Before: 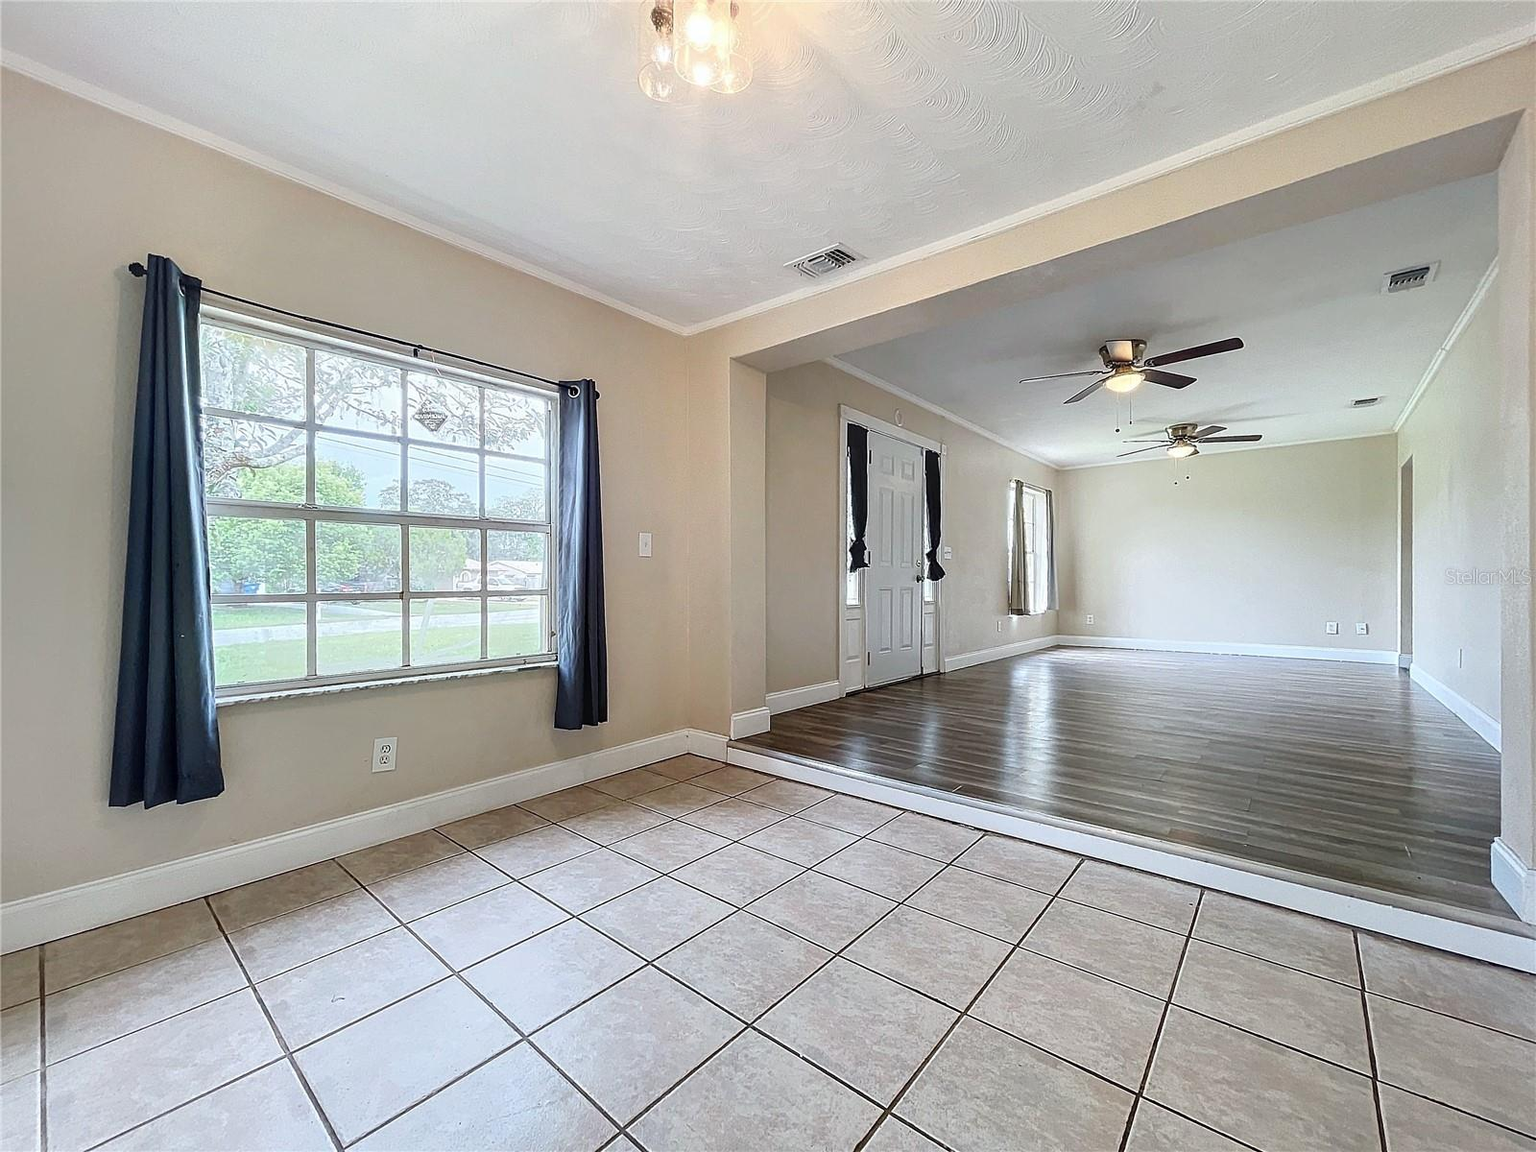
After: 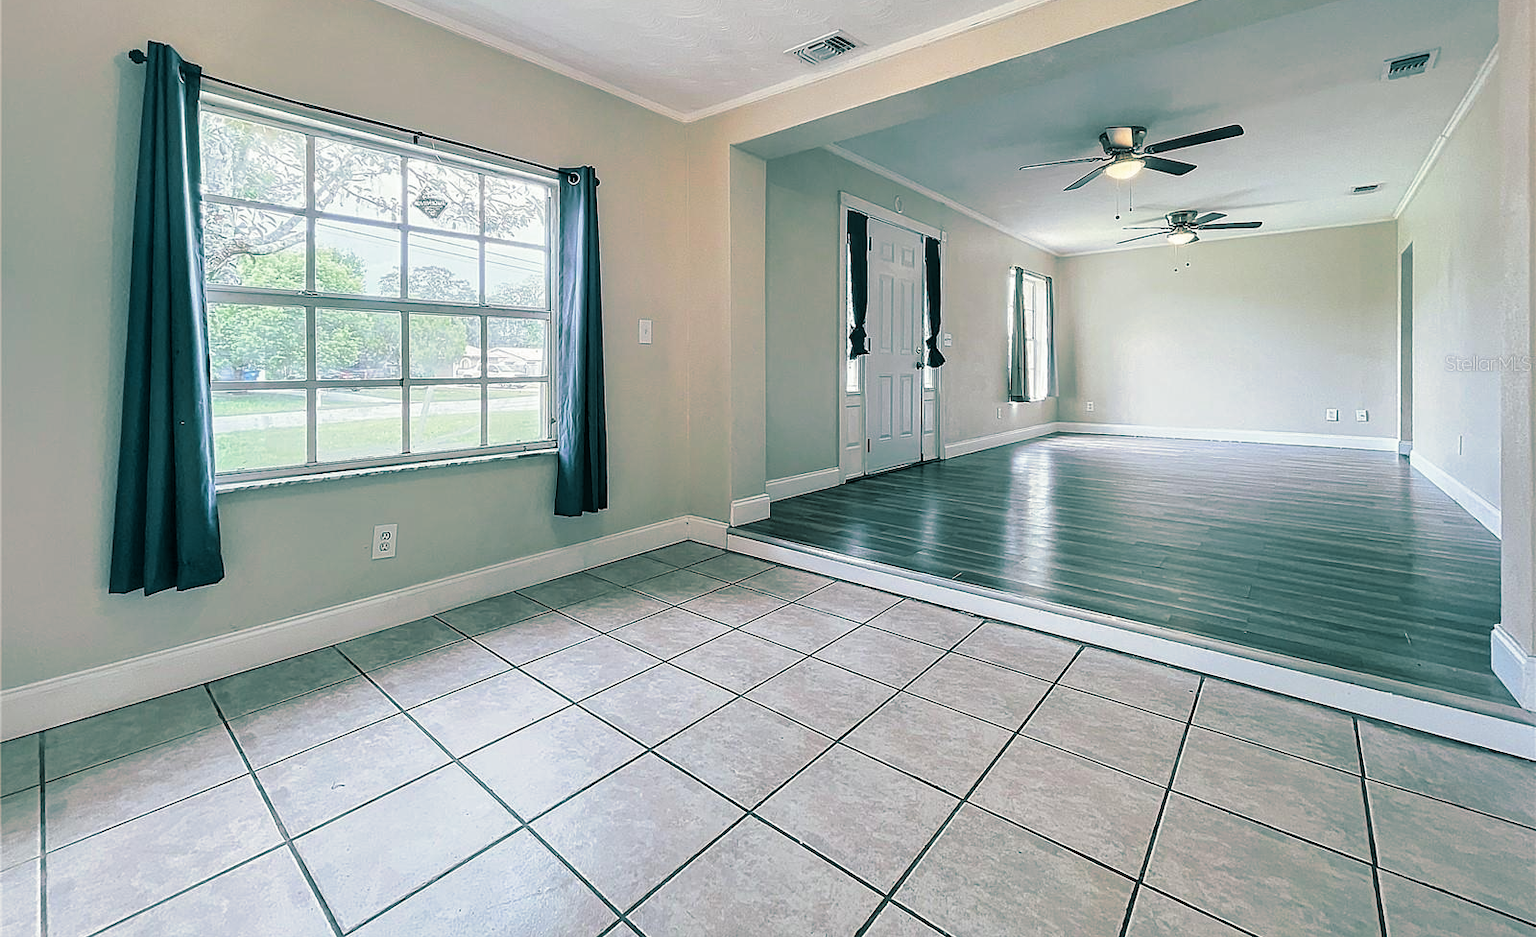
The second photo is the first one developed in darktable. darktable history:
crop and rotate: top 18.507%
split-toning: shadows › hue 186.43°, highlights › hue 49.29°, compress 30.29%
levels: mode automatic, black 0.023%, white 99.97%, levels [0.062, 0.494, 0.925]
